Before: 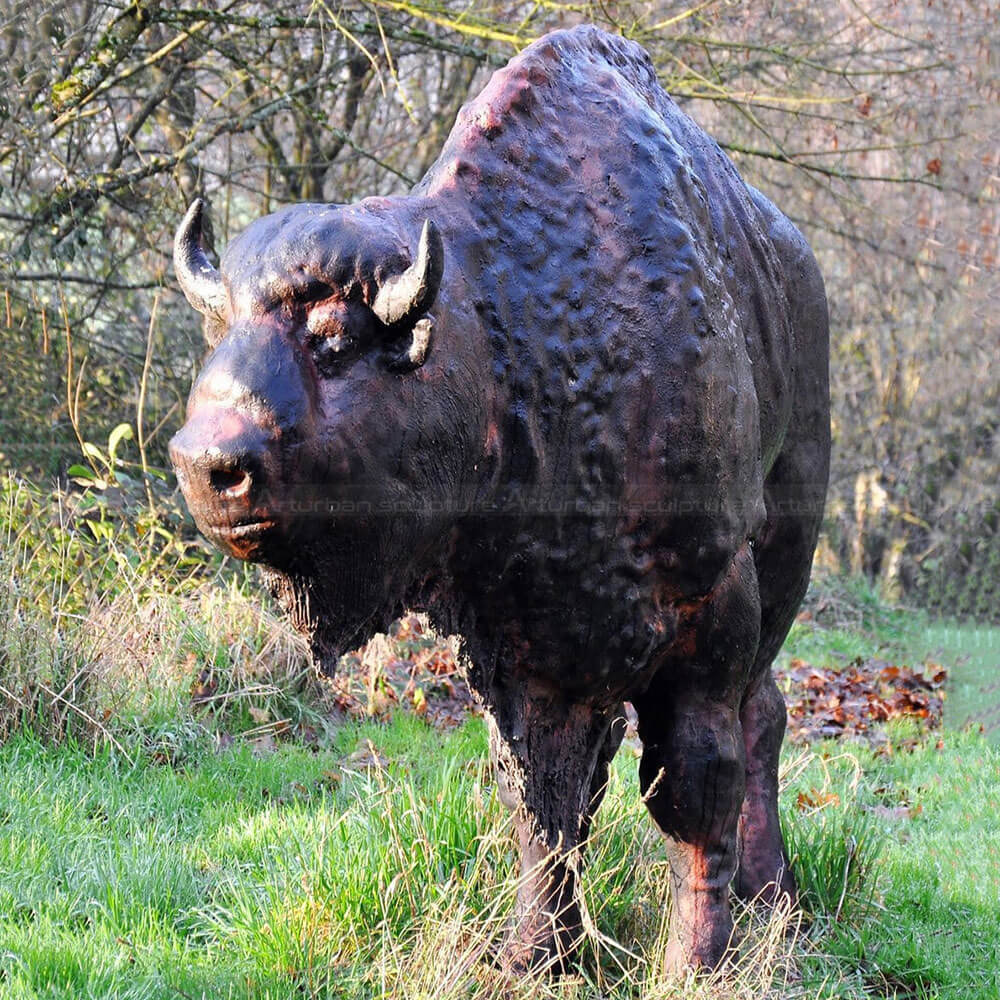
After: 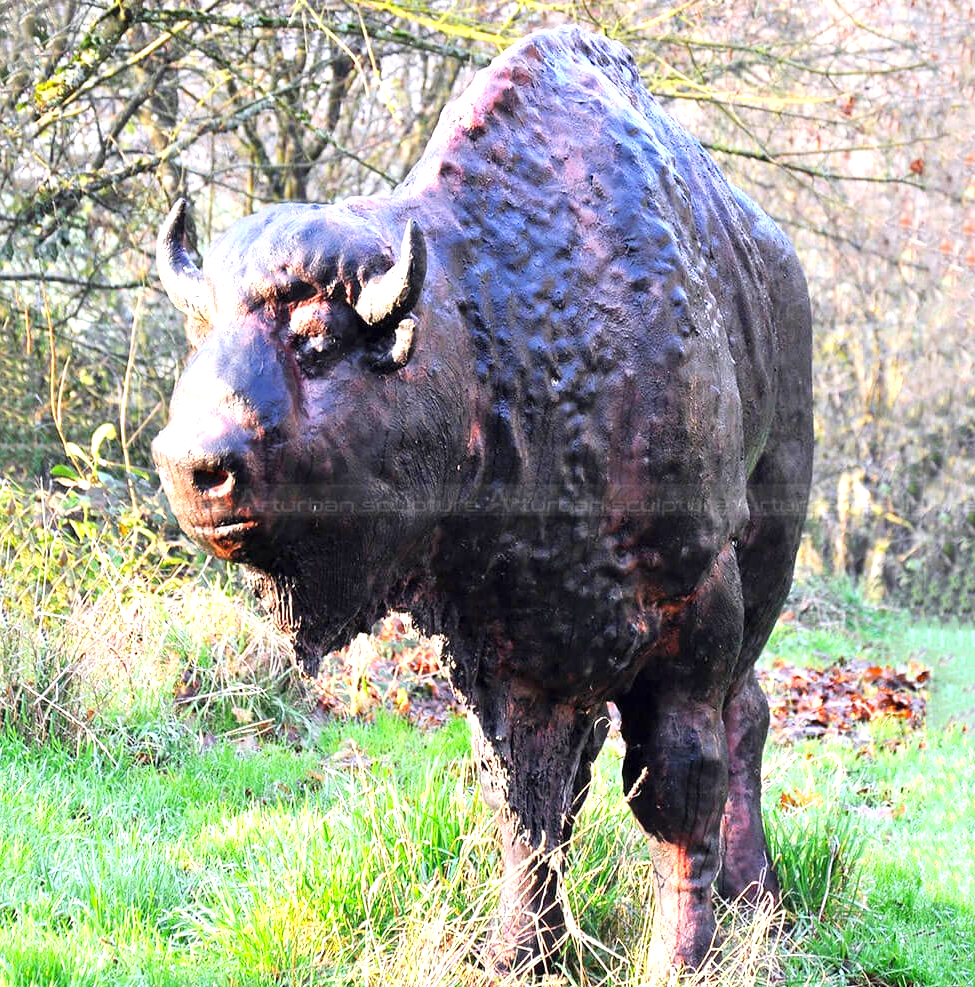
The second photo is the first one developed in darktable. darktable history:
exposure: exposure 0.943 EV, compensate highlight preservation false
crop and rotate: left 1.774%, right 0.633%, bottom 1.28%
contrast brightness saturation: contrast 0.1, brightness 0.03, saturation 0.09
